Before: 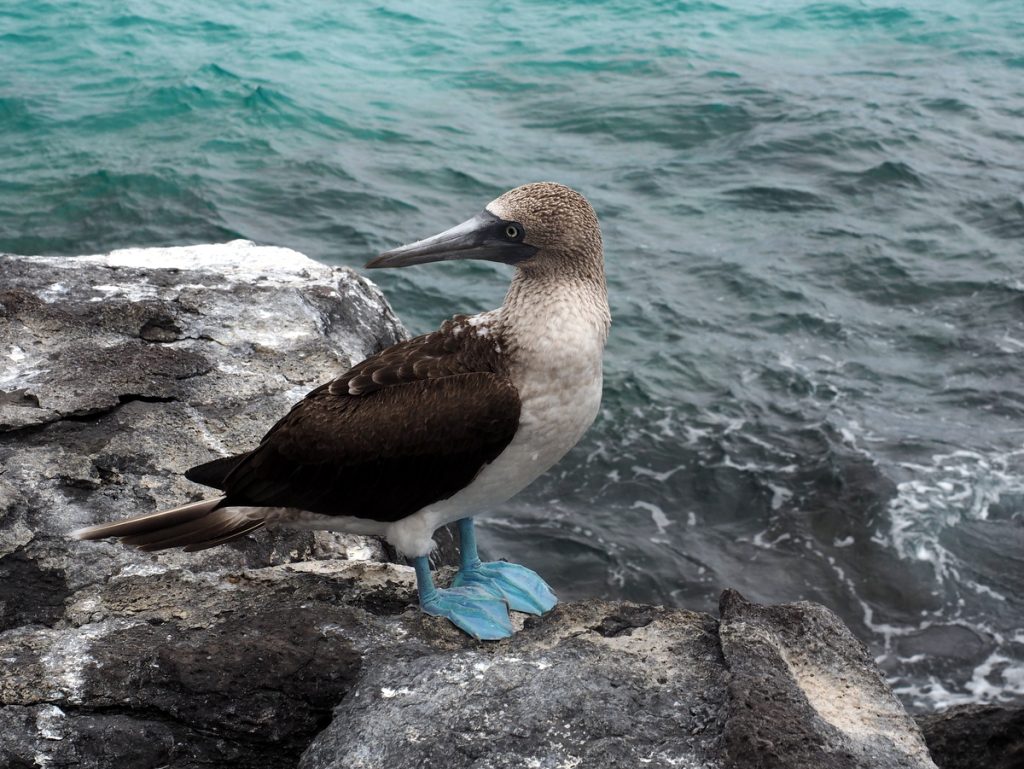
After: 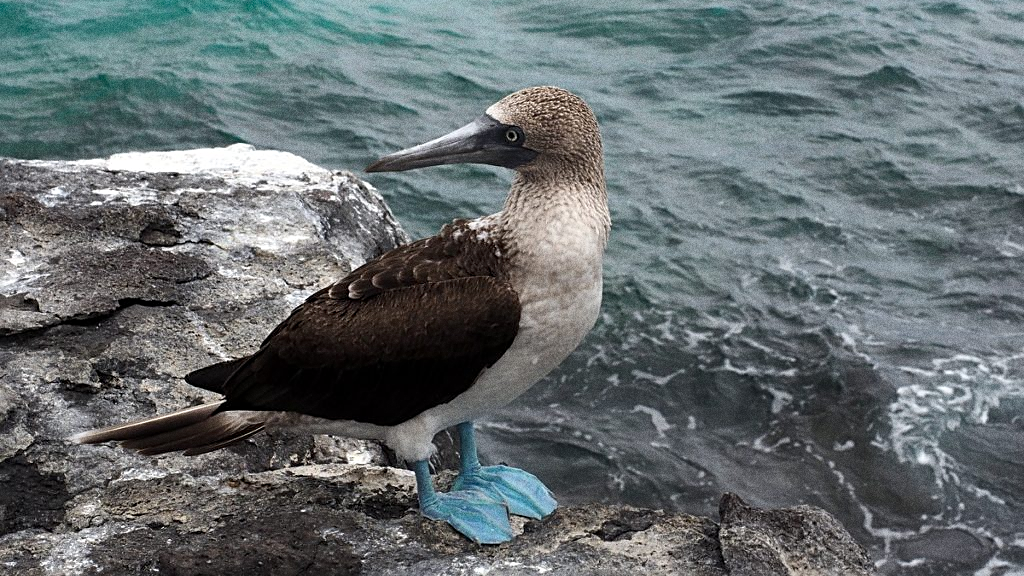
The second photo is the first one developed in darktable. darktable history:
sharpen: amount 0.478
grain: coarseness 0.09 ISO, strength 40%
crop and rotate: top 12.5%, bottom 12.5%
